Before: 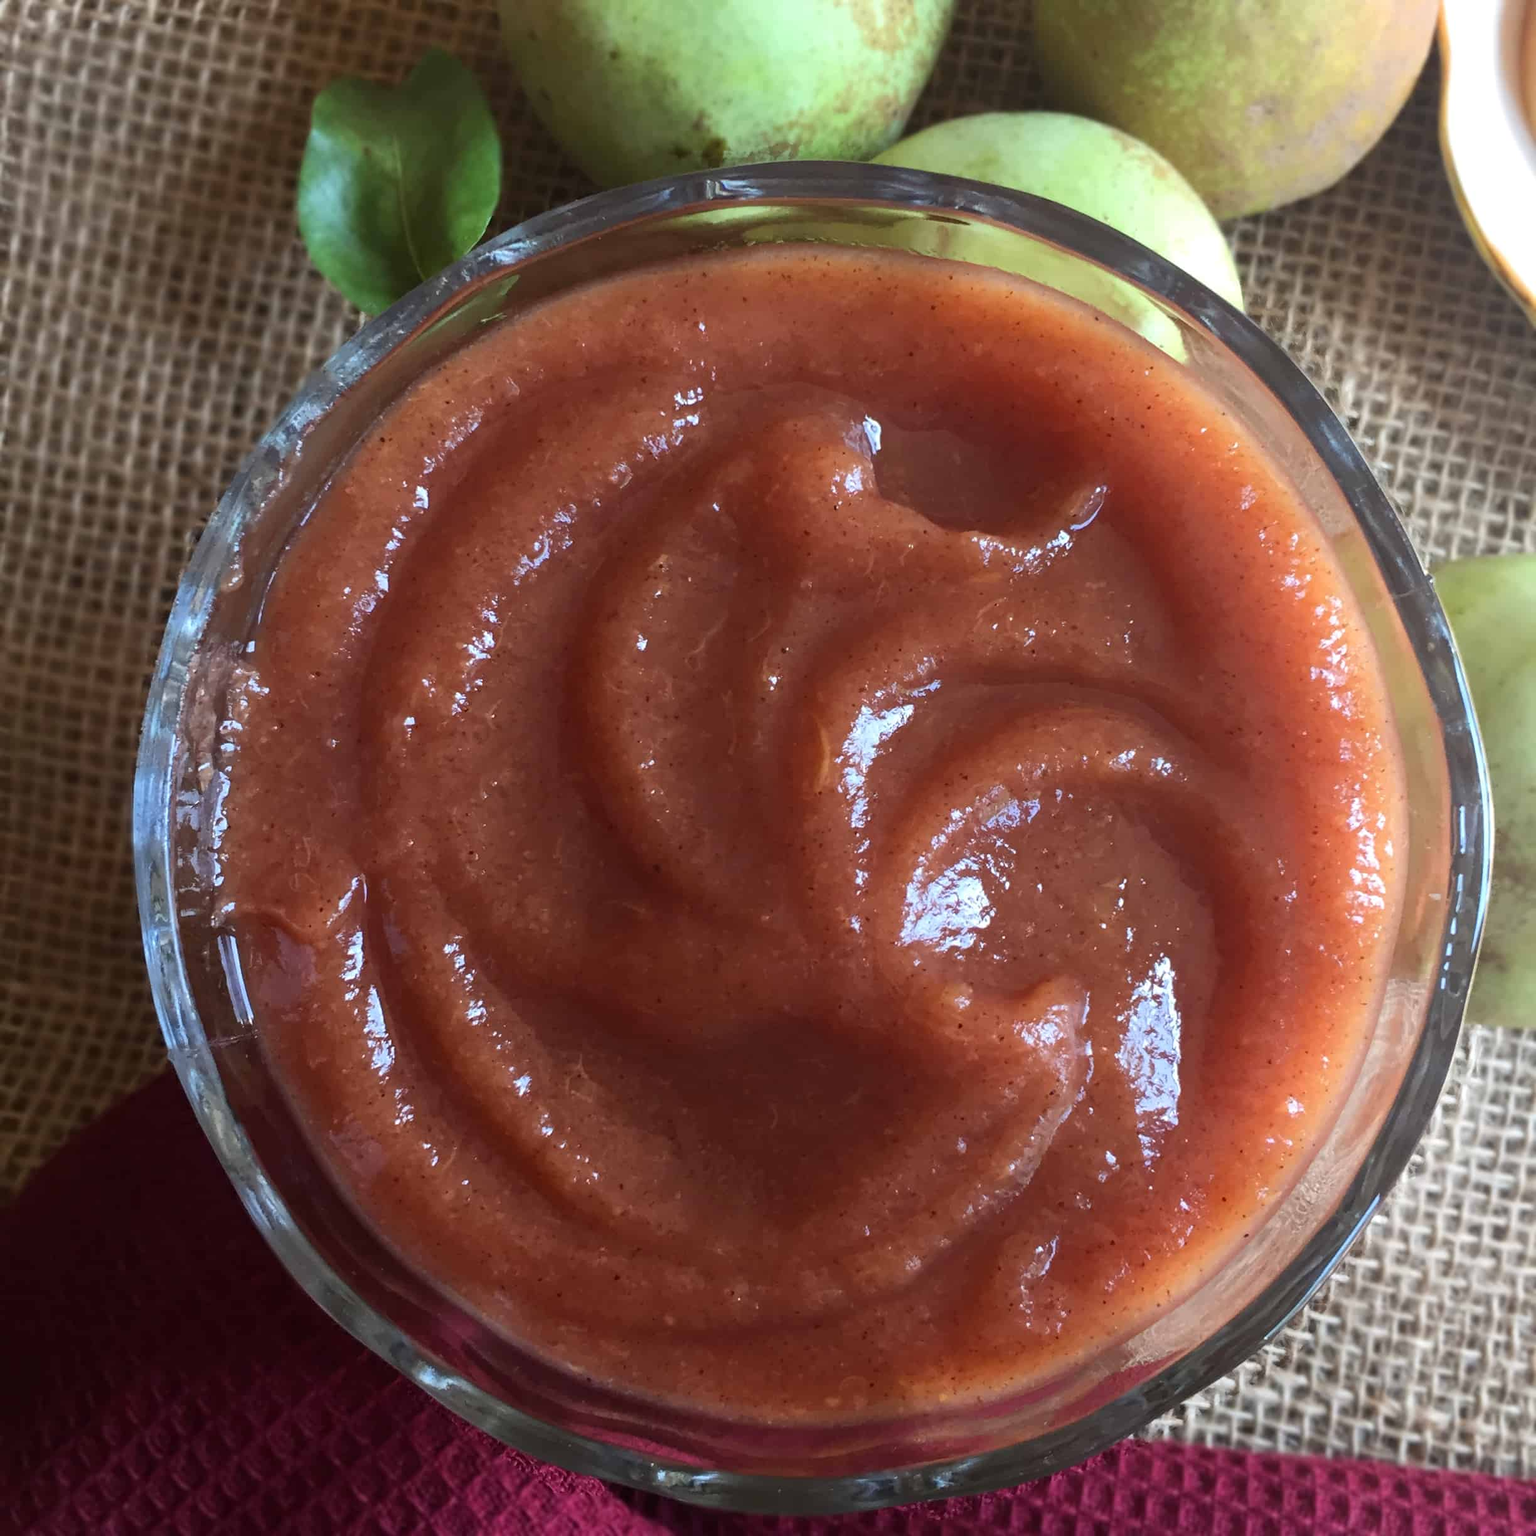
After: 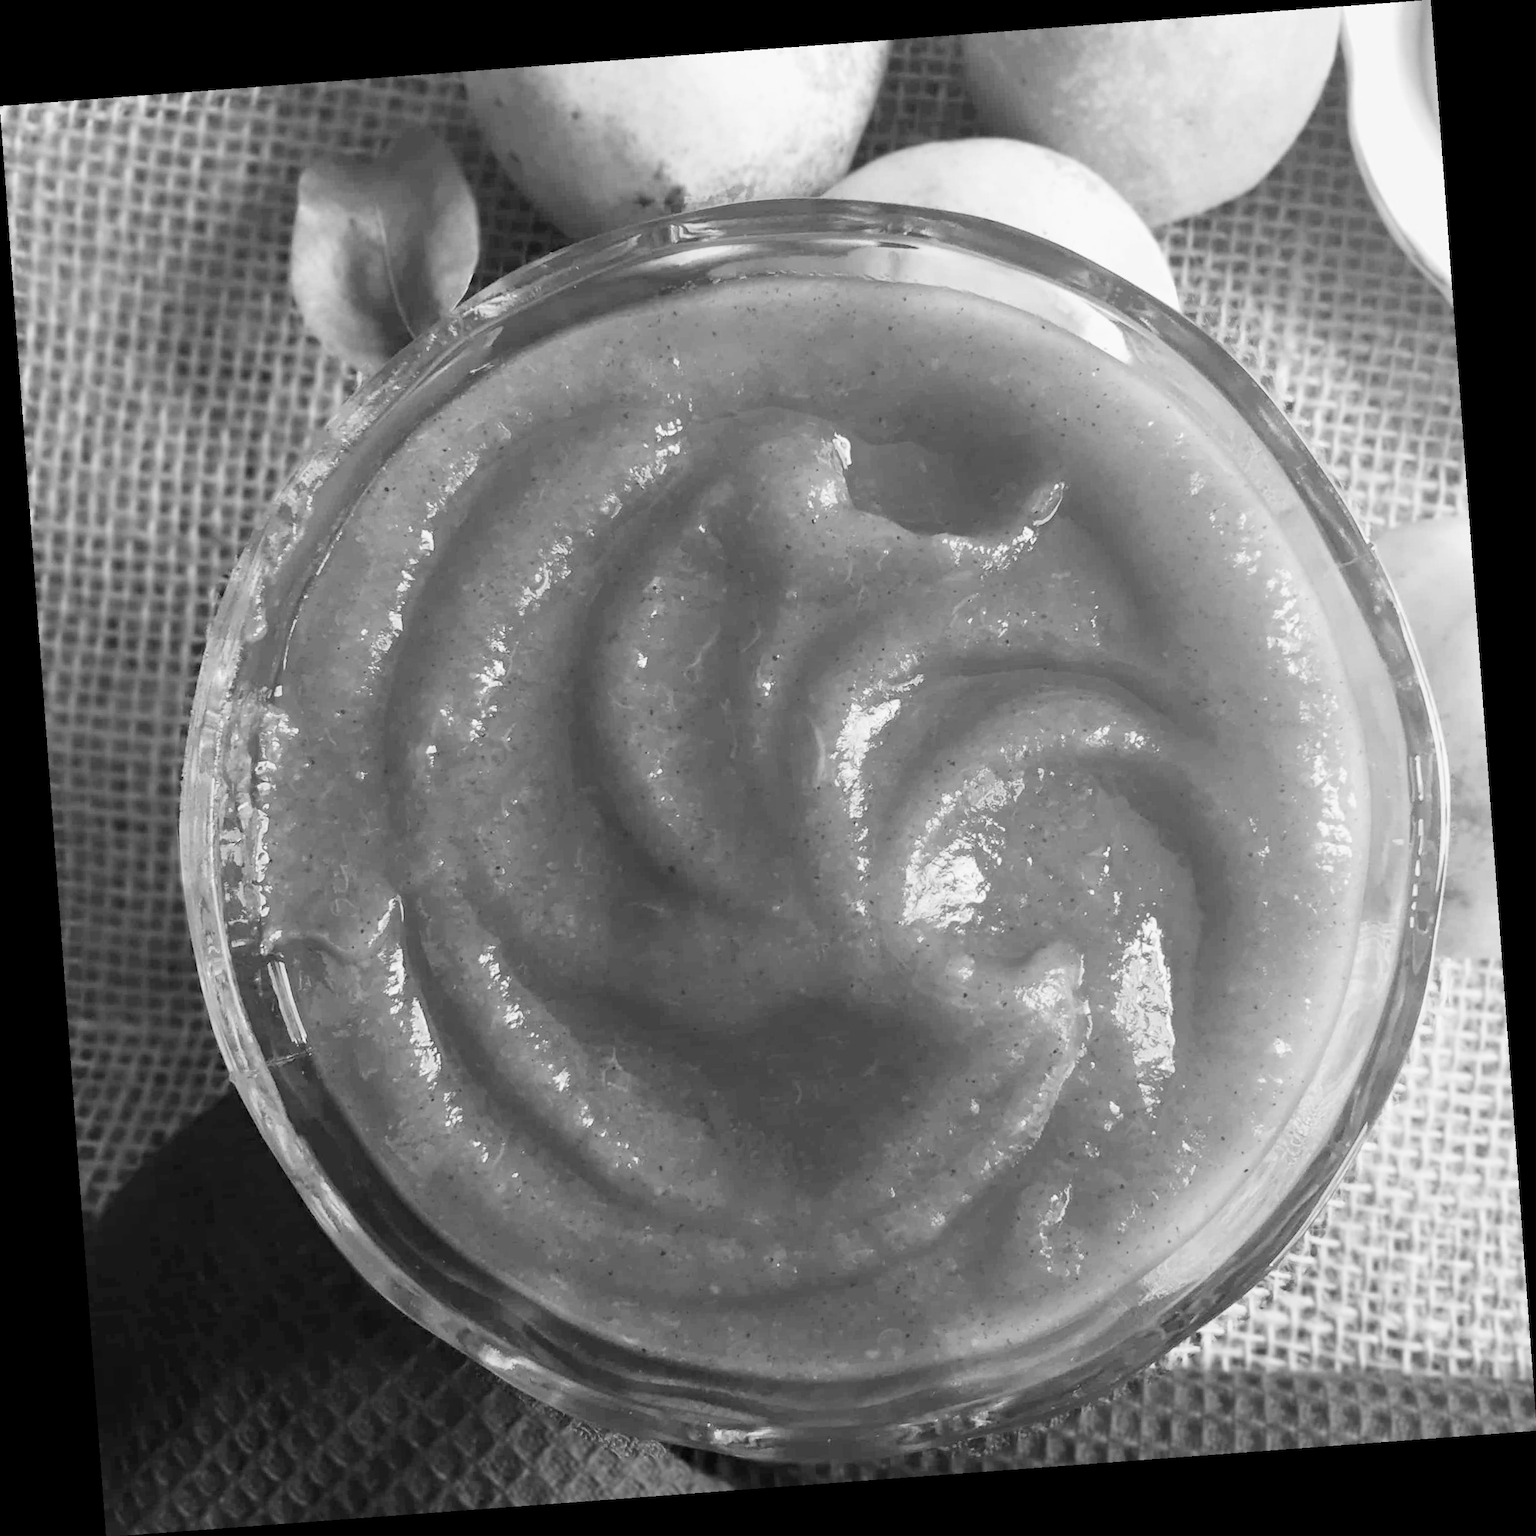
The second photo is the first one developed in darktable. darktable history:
exposure: black level correction 0, exposure 1.379 EV, compensate exposure bias true, compensate highlight preservation false
filmic rgb: black relative exposure -7.48 EV, white relative exposure 4.83 EV, hardness 3.4, color science v6 (2022)
rotate and perspective: rotation -4.25°, automatic cropping off
color zones: curves: ch1 [(0, -0.394) (0.143, -0.394) (0.286, -0.394) (0.429, -0.392) (0.571, -0.391) (0.714, -0.391) (0.857, -0.391) (1, -0.394)]
